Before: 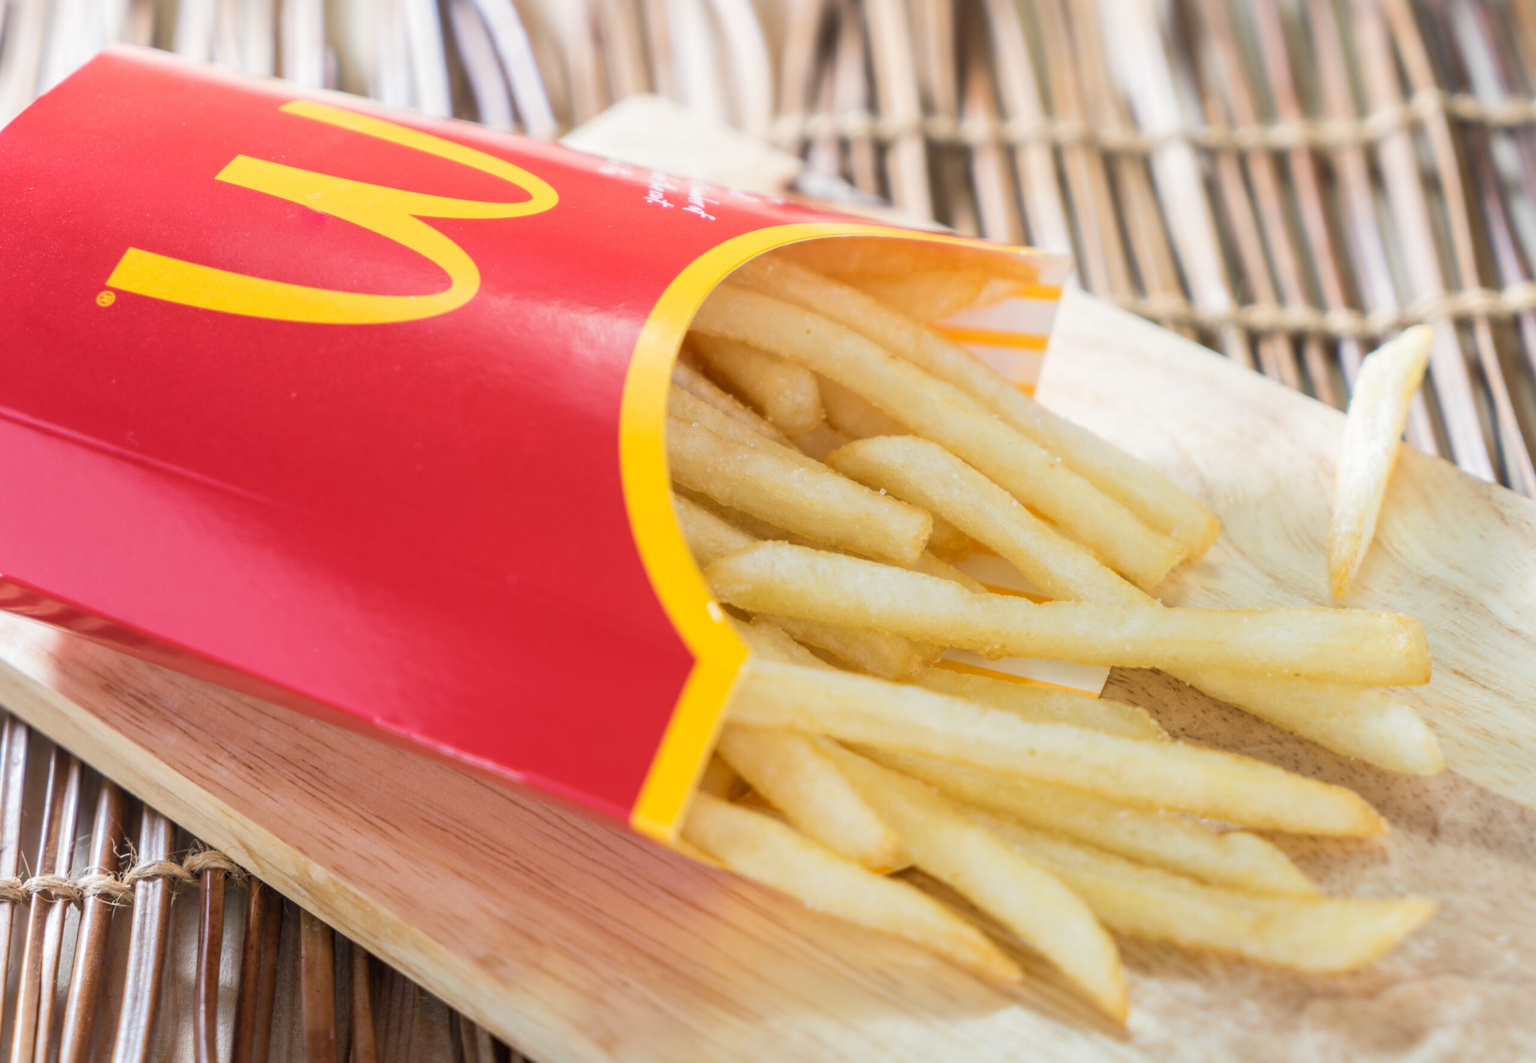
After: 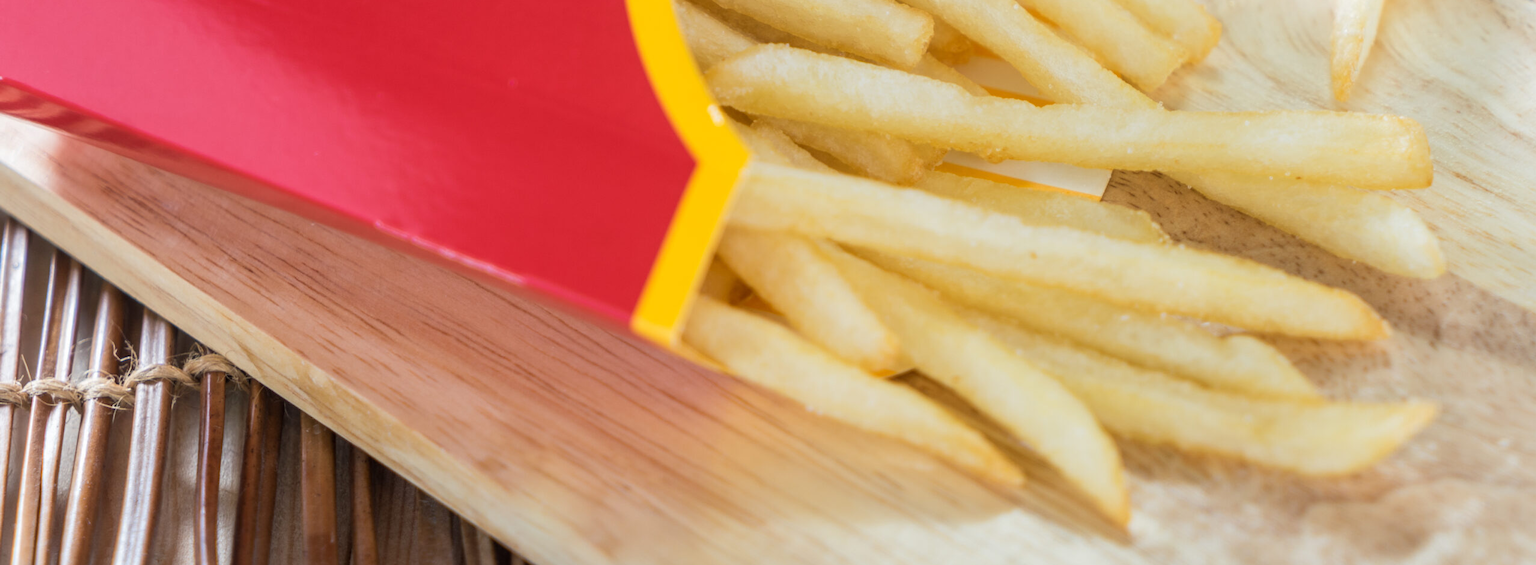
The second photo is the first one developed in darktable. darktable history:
crop and rotate: top 46.801%, right 0.085%
